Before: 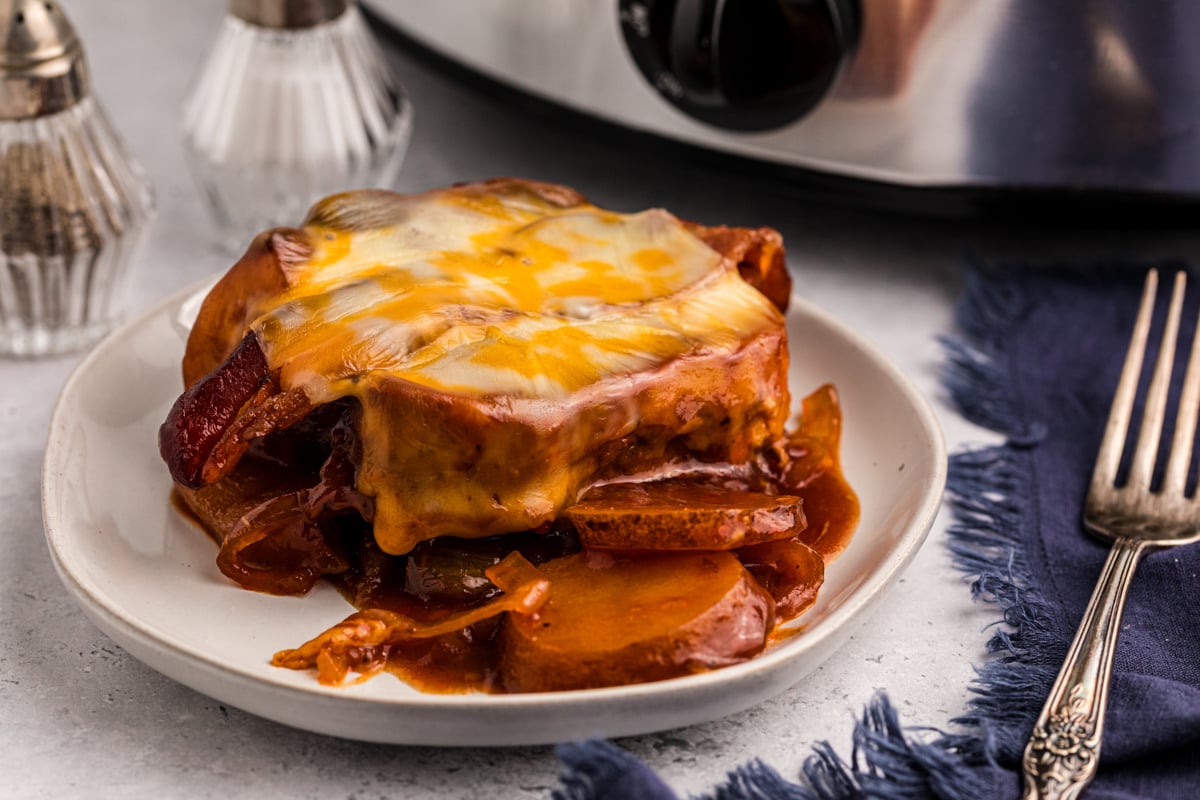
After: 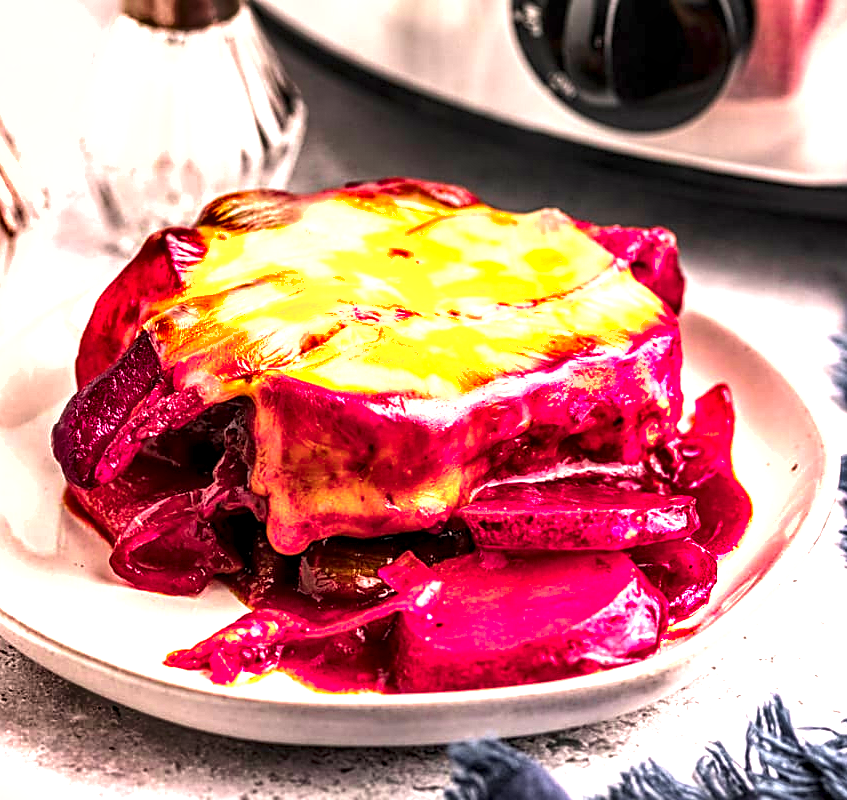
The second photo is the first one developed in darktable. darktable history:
exposure: black level correction 0, exposure 1.455 EV, compensate highlight preservation false
crop and rotate: left 8.97%, right 20.367%
color zones: curves: ch0 [(0, 0.533) (0.126, 0.533) (0.234, 0.533) (0.368, 0.357) (0.5, 0.5) (0.625, 0.5) (0.74, 0.637) (0.875, 0.5)]; ch1 [(0.004, 0.708) (0.129, 0.662) (0.25, 0.5) (0.375, 0.331) (0.496, 0.396) (0.625, 0.649) (0.739, 0.26) (0.875, 0.5) (1, 0.478)]; ch2 [(0, 0.409) (0.132, 0.403) (0.236, 0.558) (0.379, 0.448) (0.5, 0.5) (0.625, 0.5) (0.691, 0.39) (0.875, 0.5)]
local contrast: detail 160%
shadows and highlights: low approximation 0.01, soften with gaussian
sharpen: on, module defaults
color balance rgb: shadows lift › luminance -9.619%, highlights gain › chroma 1.598%, highlights gain › hue 56.4°, perceptual saturation grading › global saturation 0.897%, global vibrance 23.884%
